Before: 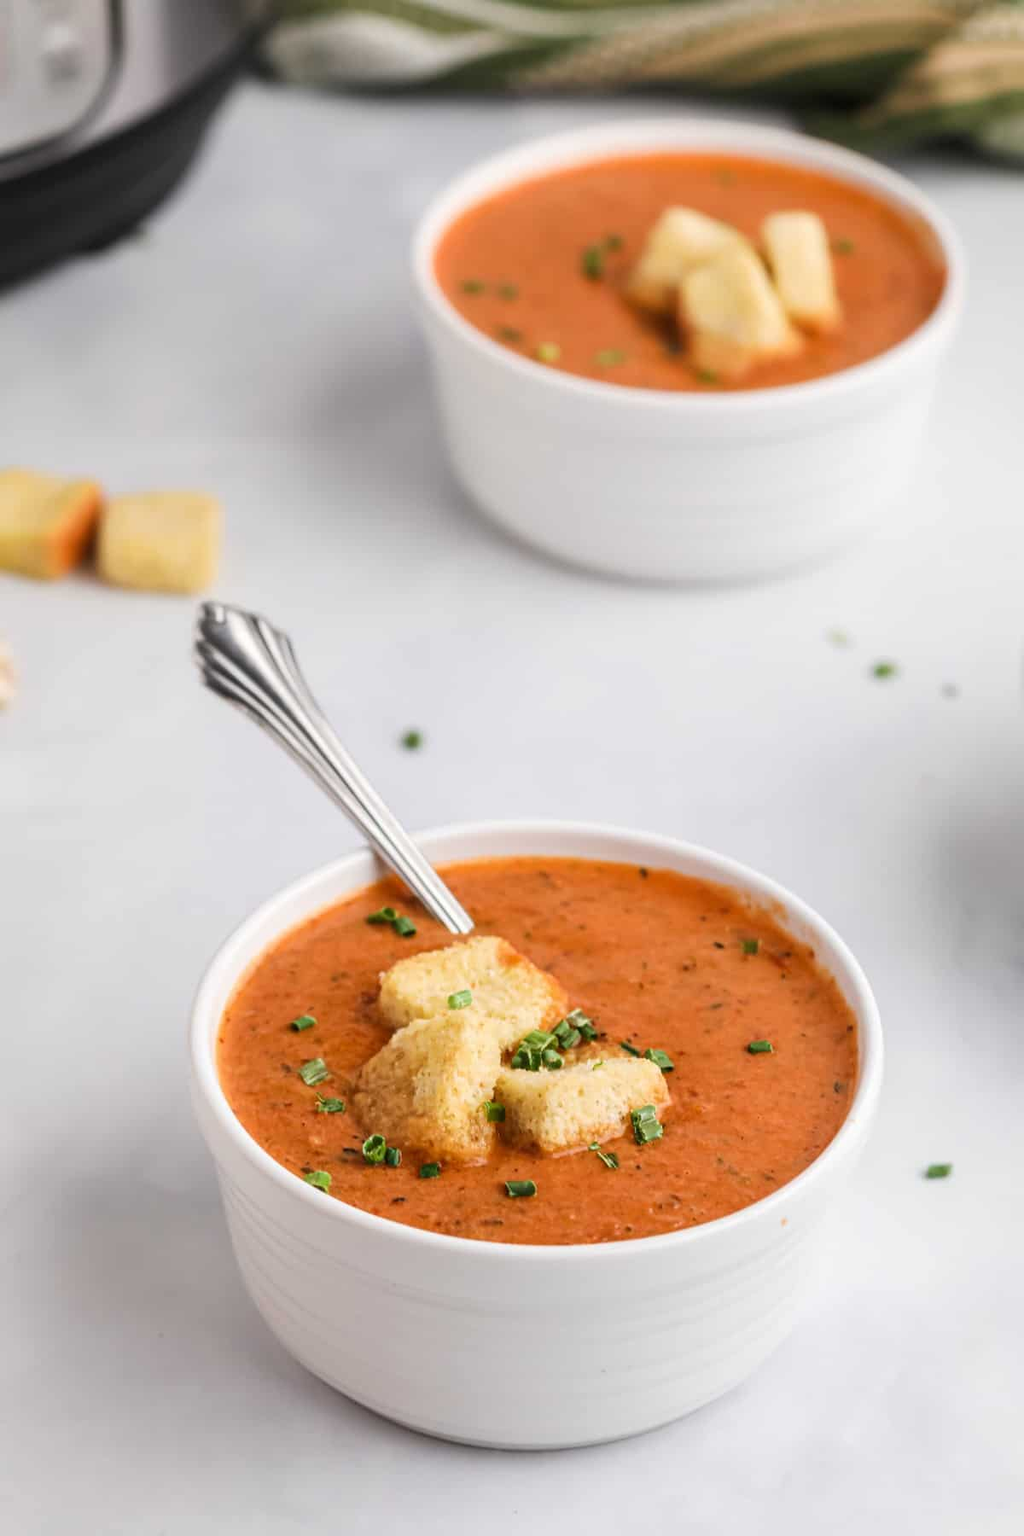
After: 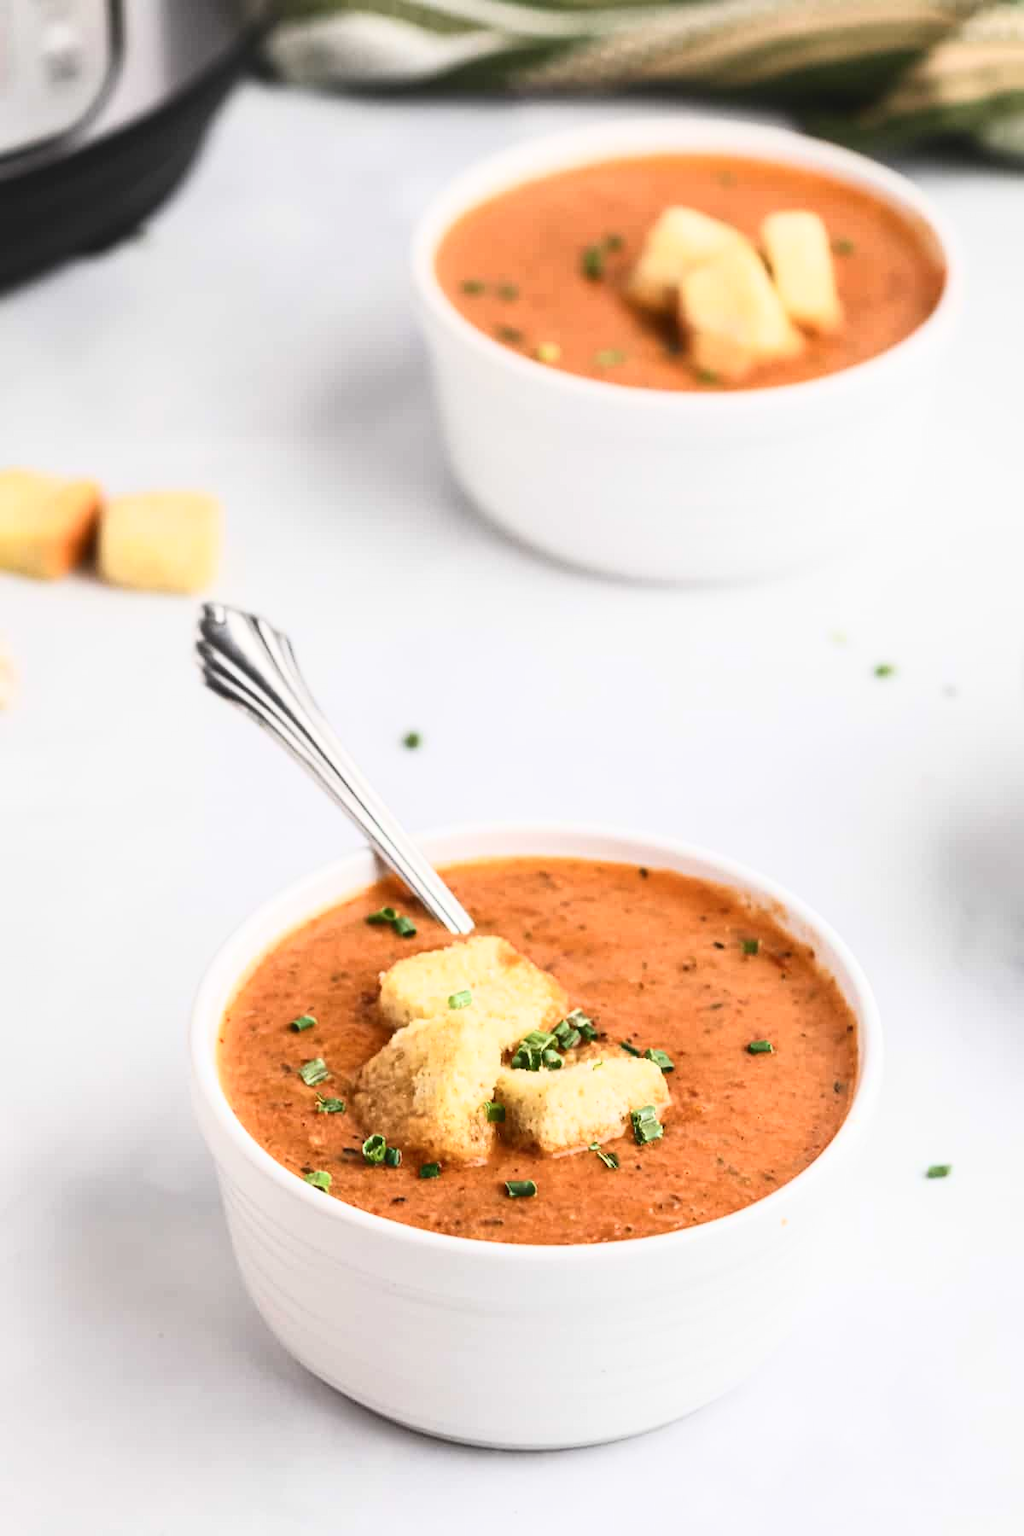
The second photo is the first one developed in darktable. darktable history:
tone curve: curves: ch0 [(0, 0.058) (0.198, 0.188) (0.512, 0.582) (0.625, 0.754) (0.81, 0.934) (1, 1)], color space Lab, independent channels, preserve colors none
